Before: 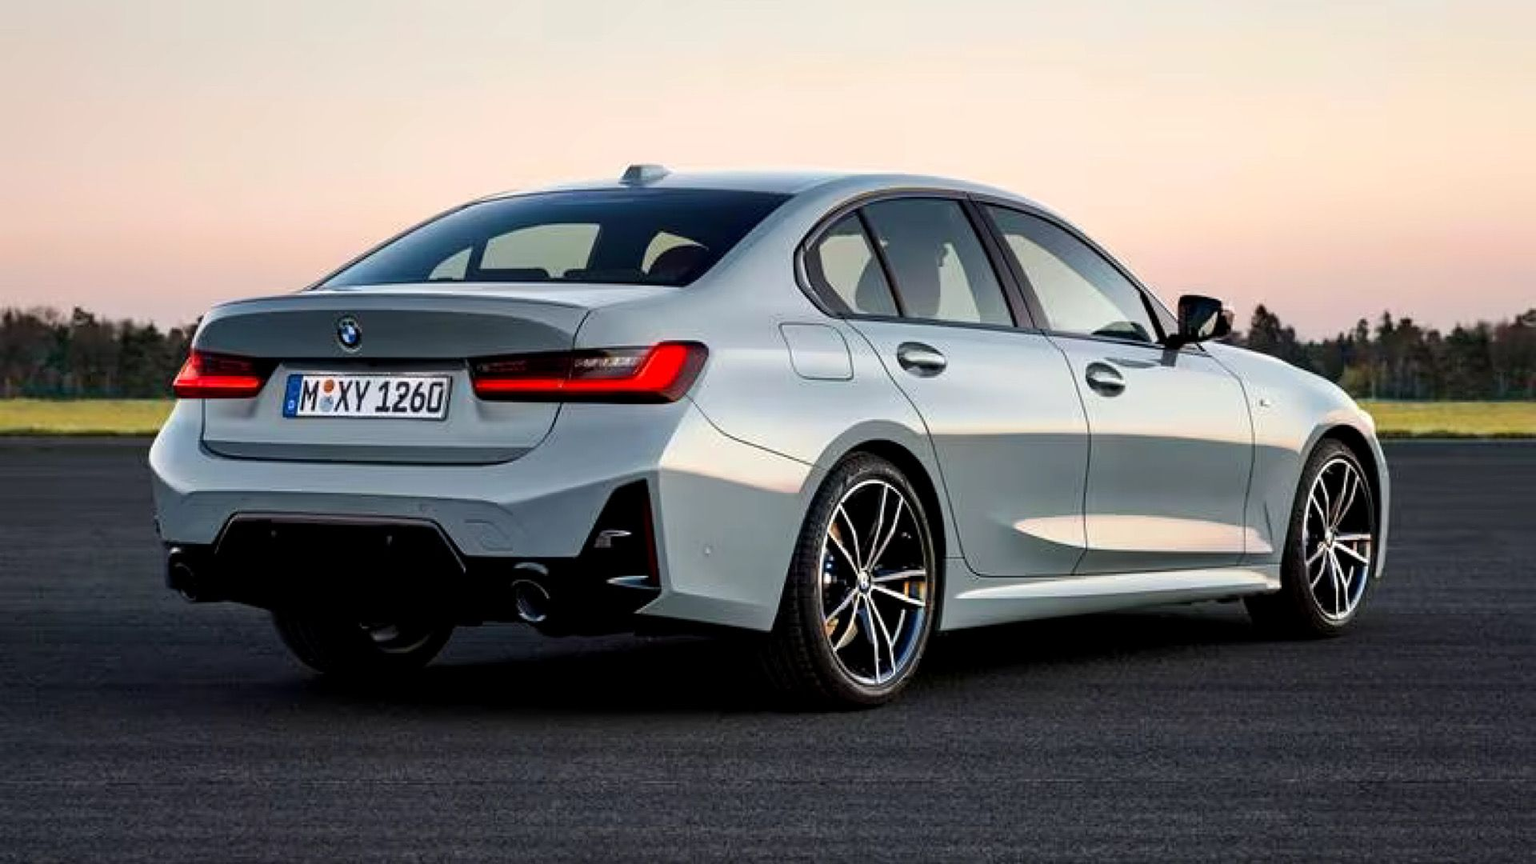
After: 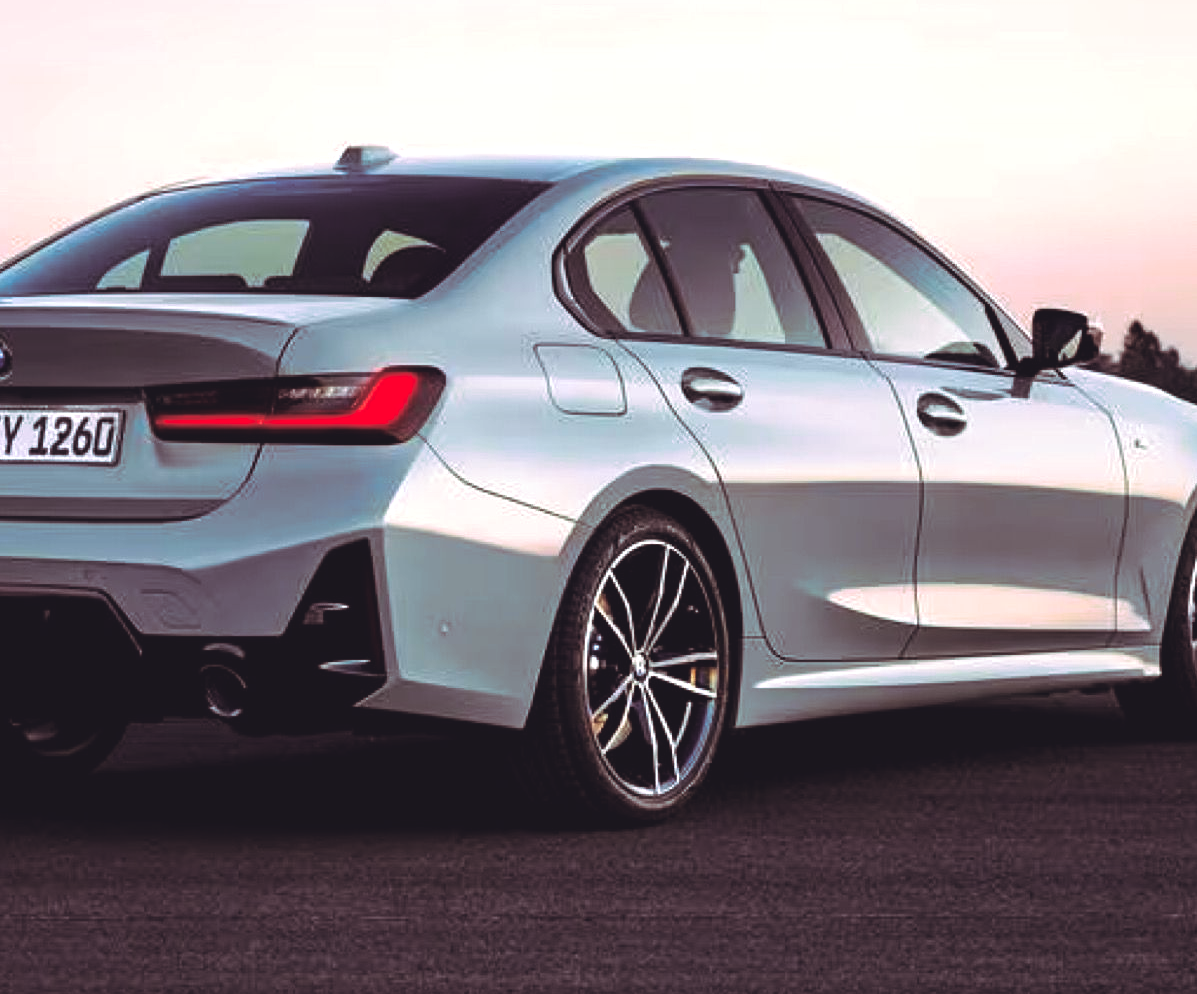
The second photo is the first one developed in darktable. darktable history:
crop and rotate: left 22.918%, top 5.629%, right 14.711%, bottom 2.247%
split-toning: highlights › hue 298.8°, highlights › saturation 0.73, compress 41.76%
color balance: lift [1.016, 0.983, 1, 1.017], gamma [0.958, 1, 1, 1], gain [0.981, 1.007, 0.993, 1.002], input saturation 118.26%, contrast 13.43%, contrast fulcrum 21.62%, output saturation 82.76%
